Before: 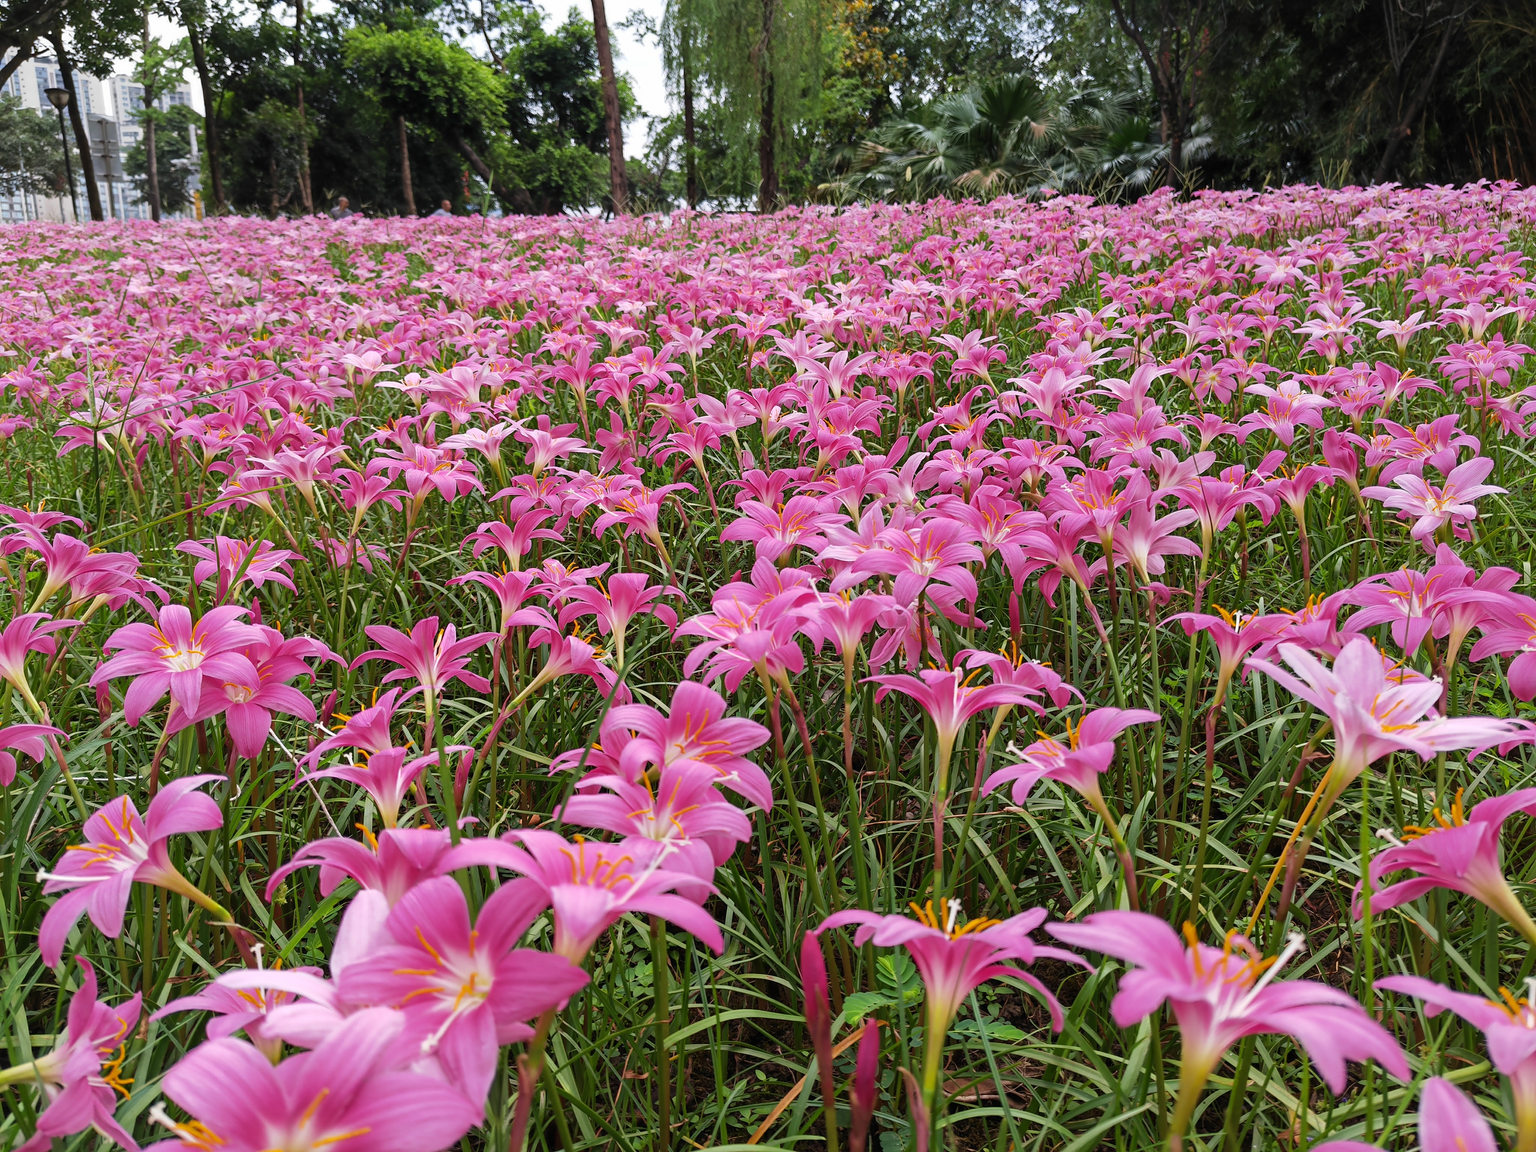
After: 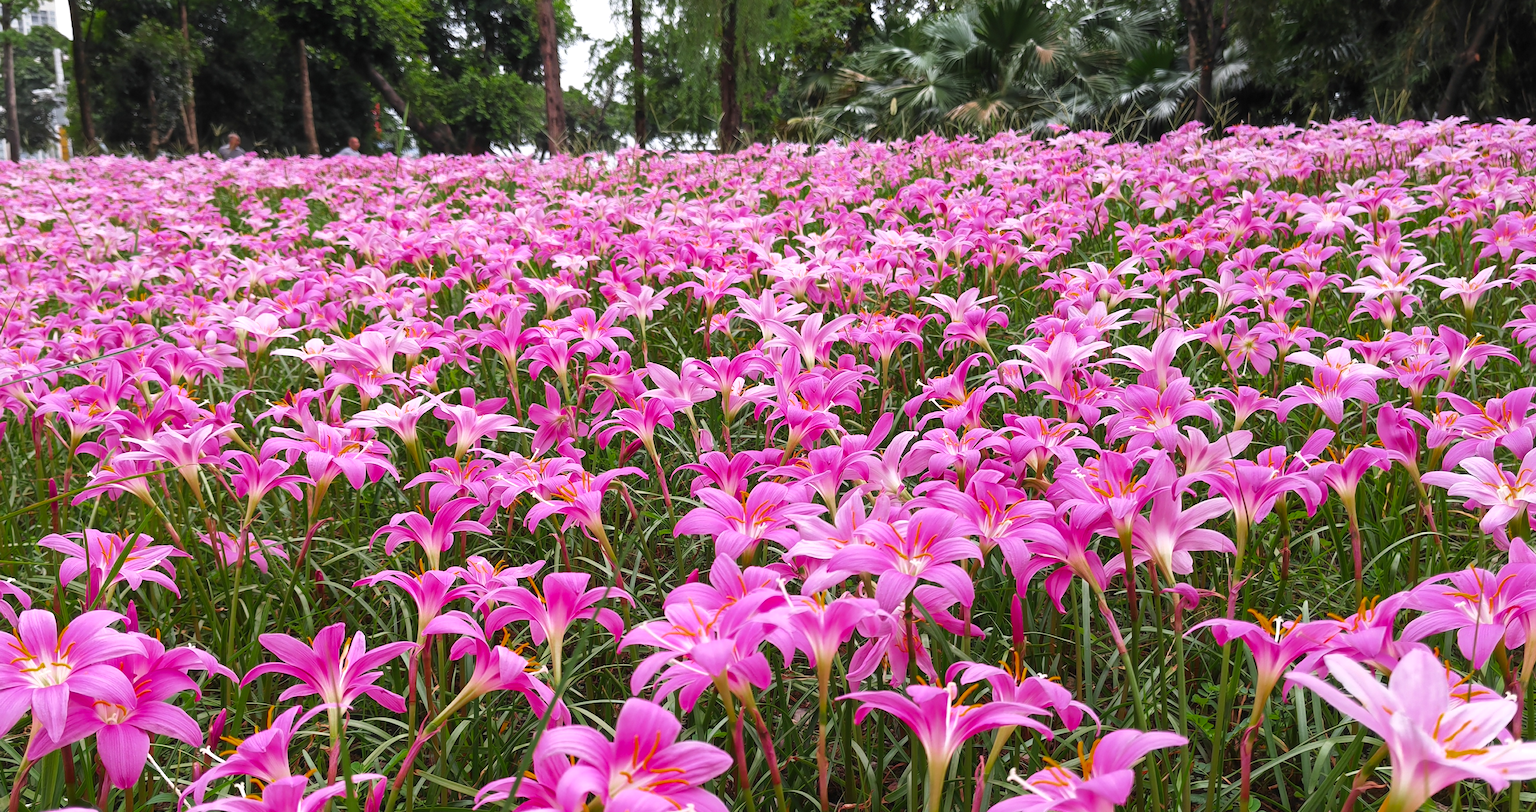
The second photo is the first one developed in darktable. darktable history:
crop and rotate: left 9.345%, top 7.22%, right 4.982%, bottom 32.331%
tone equalizer: on, module defaults
color zones: curves: ch0 [(0, 0.48) (0.209, 0.398) (0.305, 0.332) (0.429, 0.493) (0.571, 0.5) (0.714, 0.5) (0.857, 0.5) (1, 0.48)]; ch1 [(0, 0.633) (0.143, 0.586) (0.286, 0.489) (0.429, 0.448) (0.571, 0.31) (0.714, 0.335) (0.857, 0.492) (1, 0.633)]; ch2 [(0, 0.448) (0.143, 0.498) (0.286, 0.5) (0.429, 0.5) (0.571, 0.5) (0.714, 0.5) (0.857, 0.5) (1, 0.448)]
haze removal: strength -0.05
exposure: black level correction 0, exposure 0.3 EV, compensate highlight preservation false
